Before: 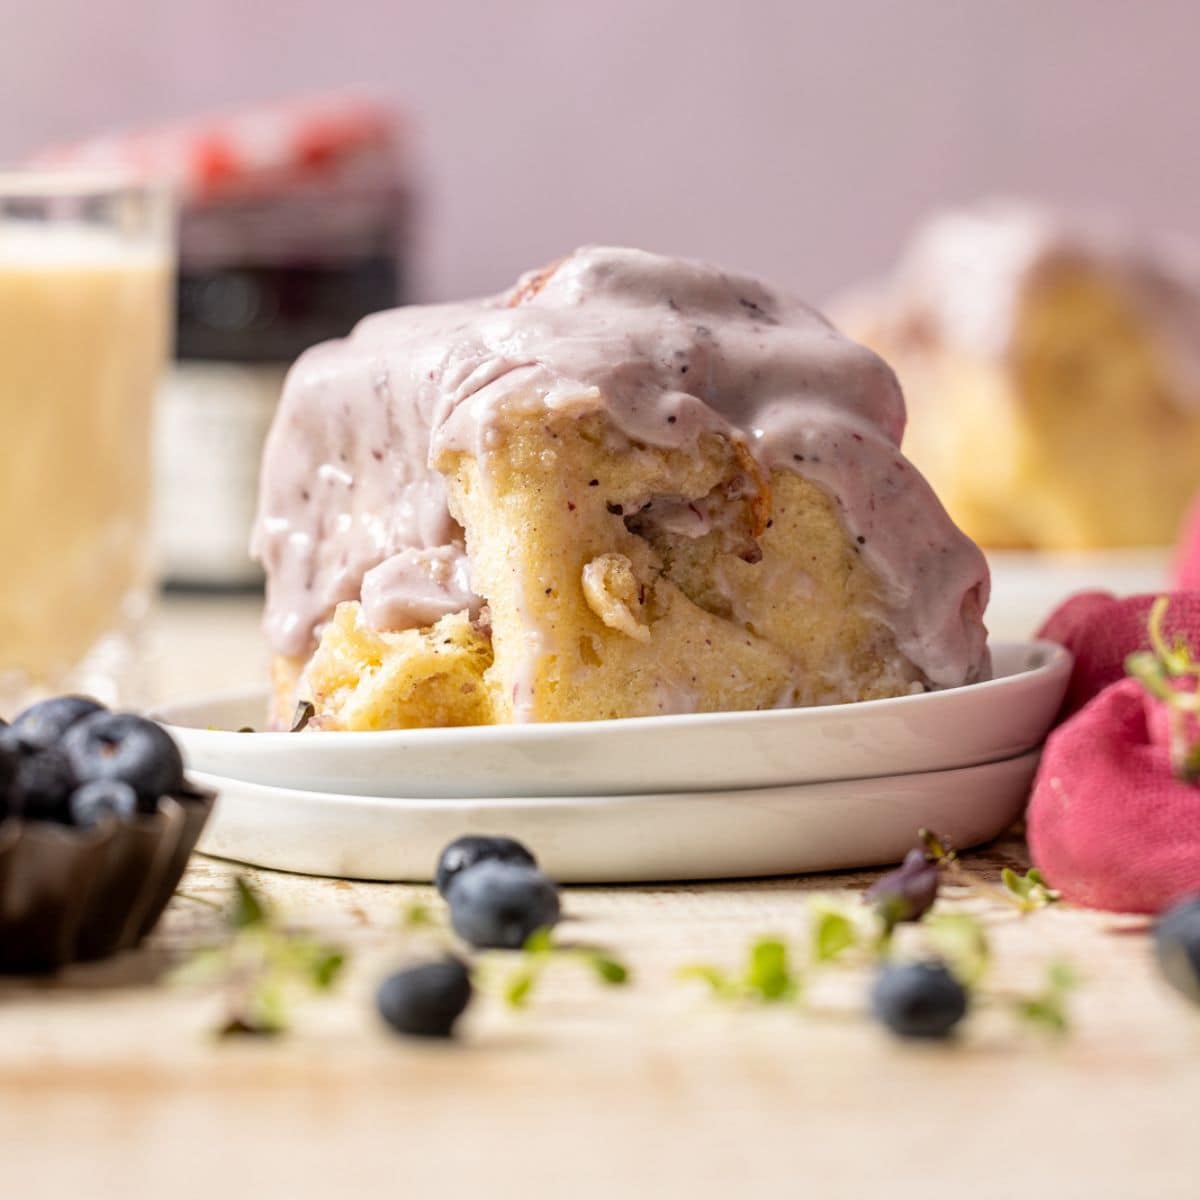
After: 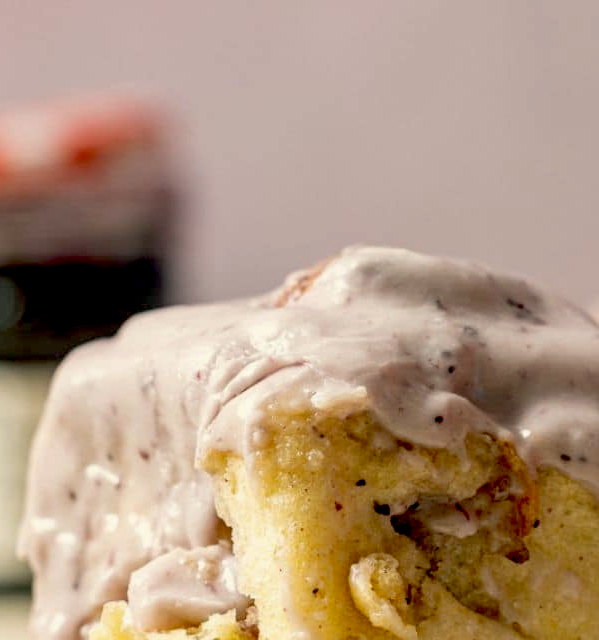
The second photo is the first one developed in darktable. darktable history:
color correction: highlights a* -0.417, highlights b* 9.24, shadows a* -8.89, shadows b* 1.08
crop: left 19.442%, right 30.559%, bottom 46.603%
exposure: black level correction 0.029, exposure -0.079 EV, compensate exposure bias true, compensate highlight preservation false
